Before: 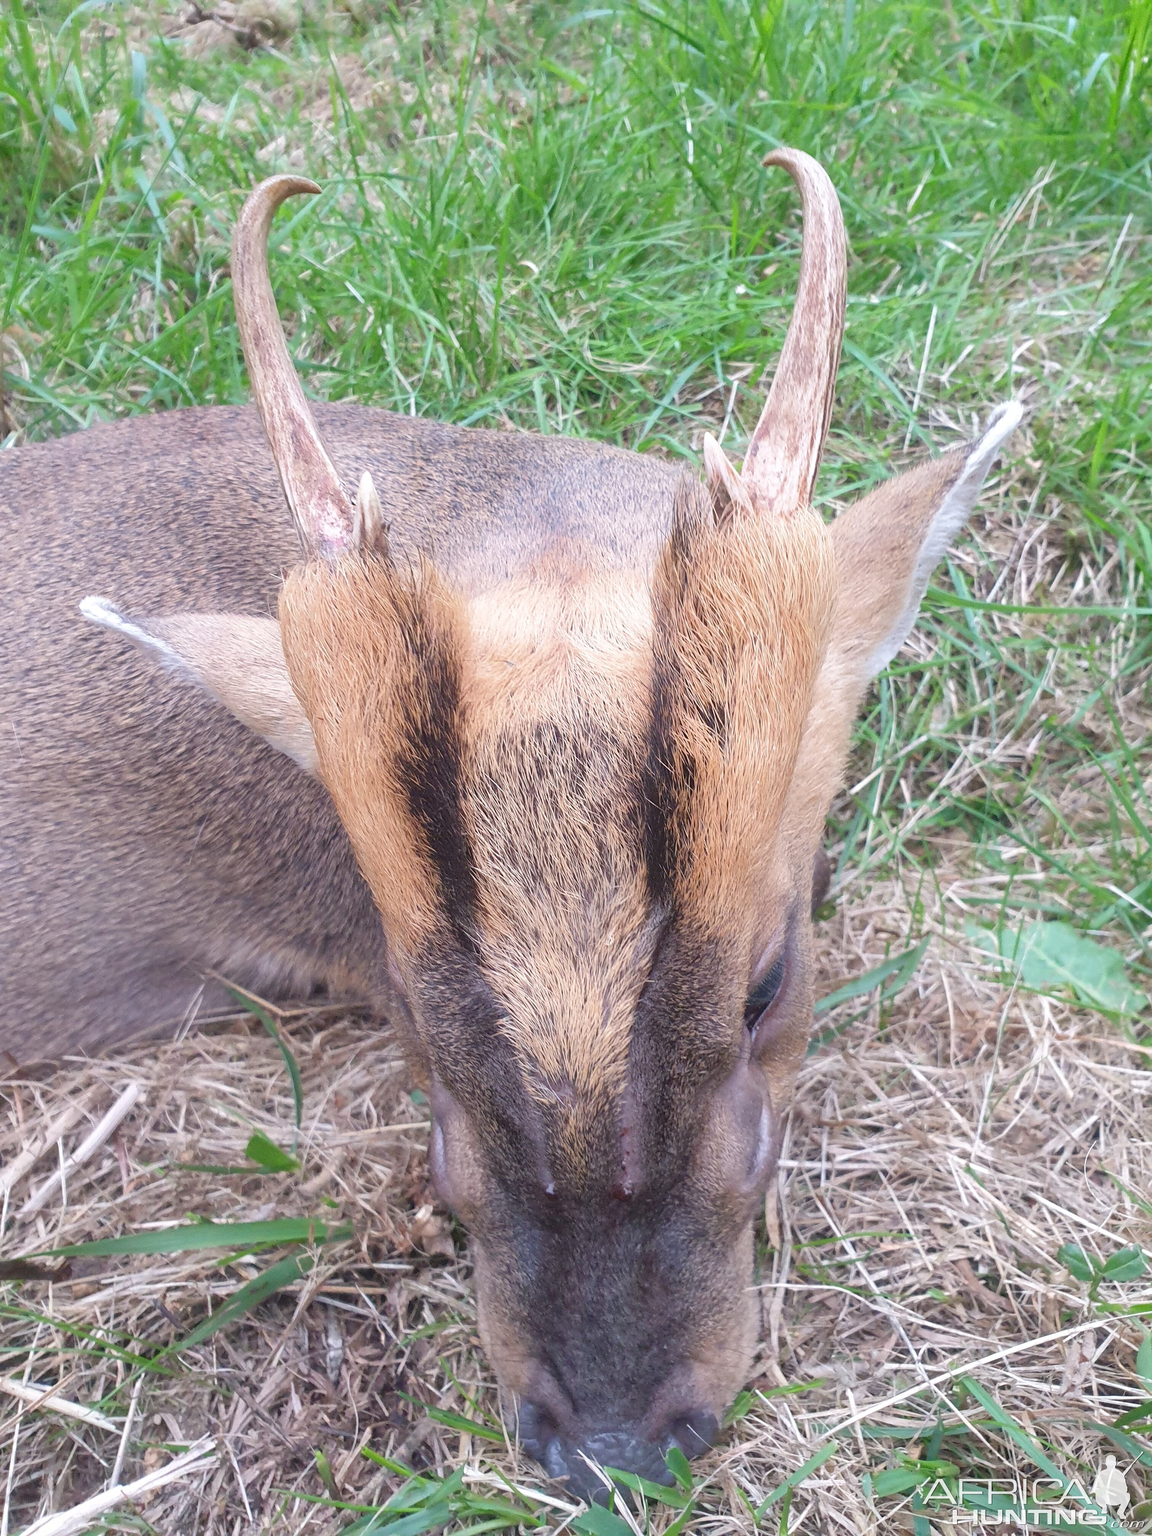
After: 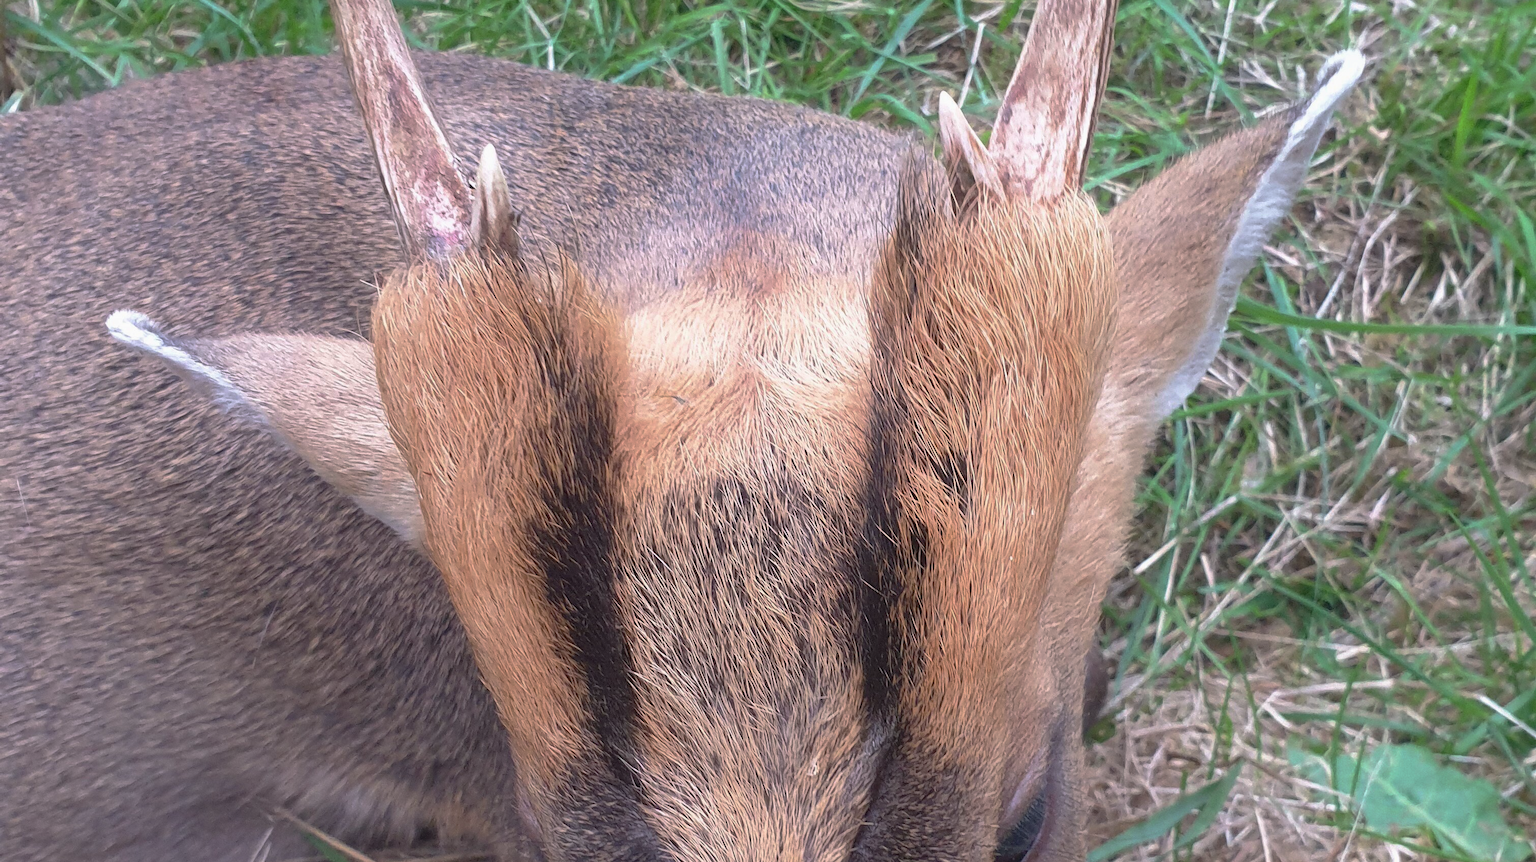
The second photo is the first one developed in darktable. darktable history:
exposure: exposure -0.04 EV, compensate highlight preservation false
crop and rotate: top 23.691%, bottom 34.208%
base curve: curves: ch0 [(0, 0) (0.595, 0.418) (1, 1)], preserve colors none
